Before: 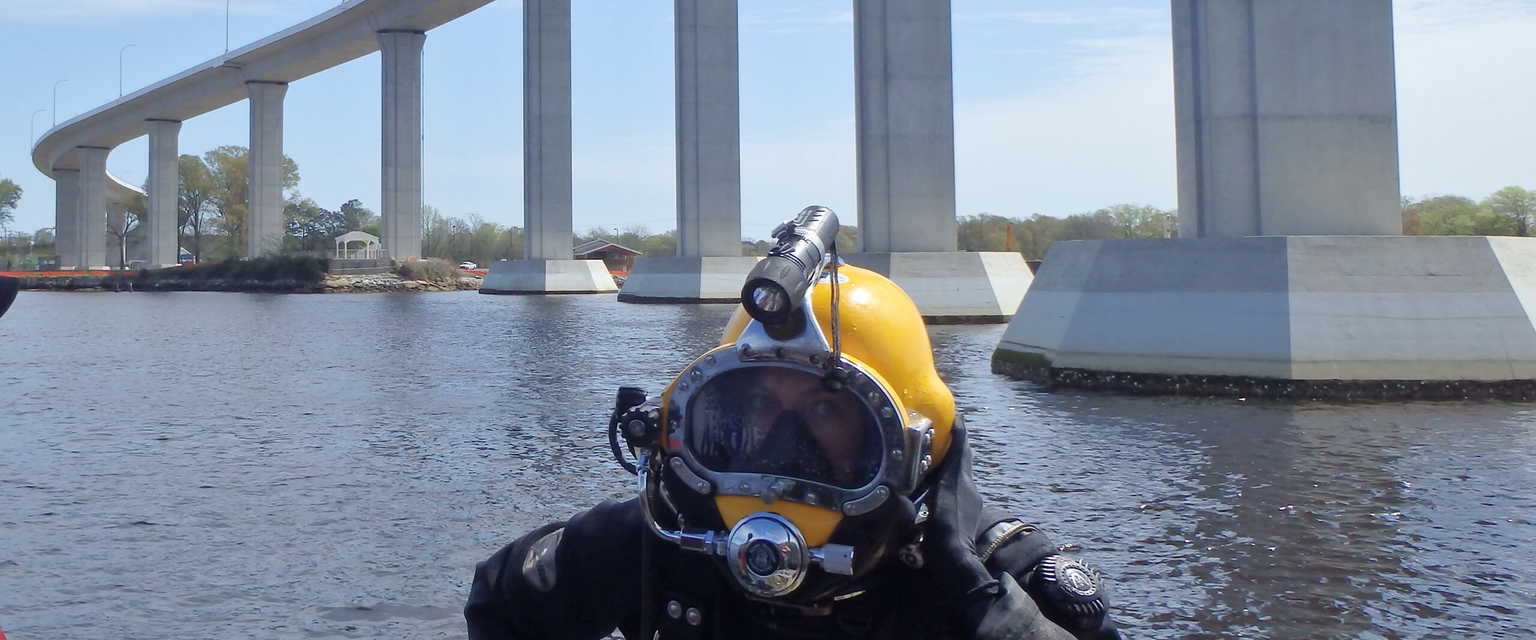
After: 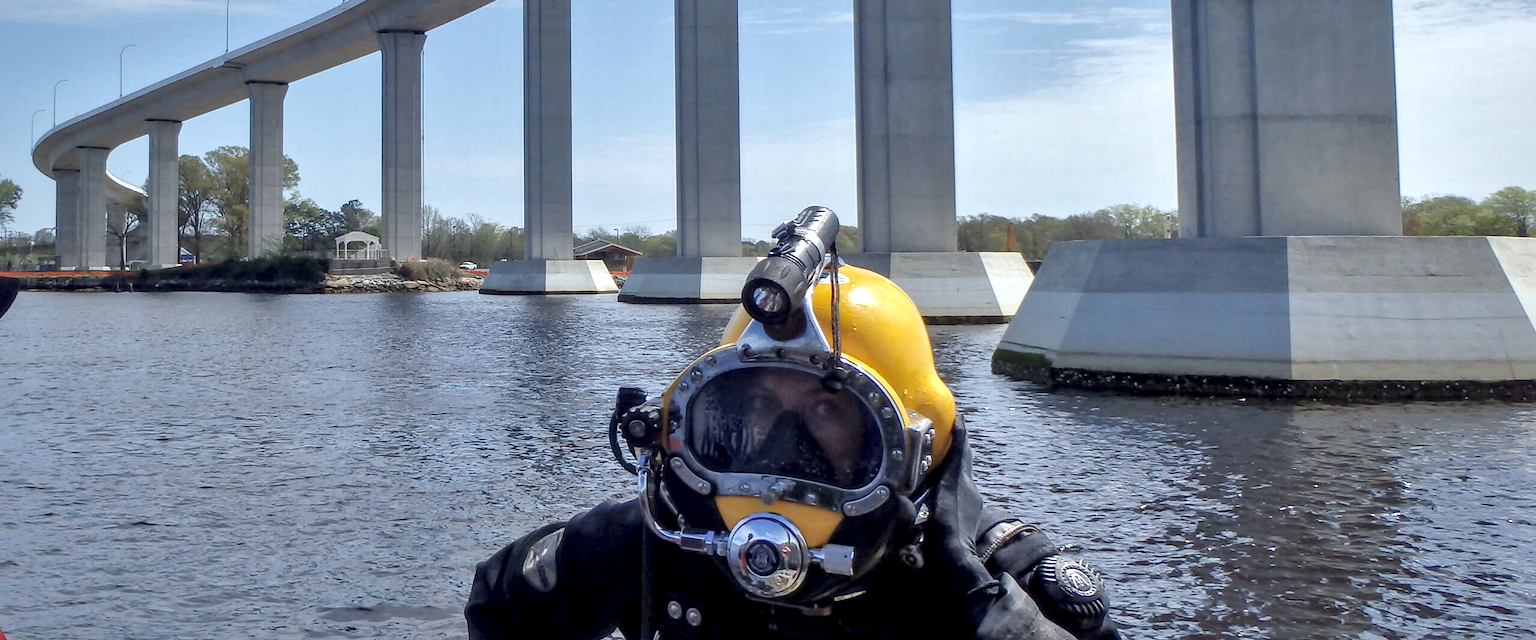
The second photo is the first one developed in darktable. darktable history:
local contrast: highlights 63%, shadows 54%, detail 168%, midtone range 0.513
shadows and highlights: shadows 40.21, highlights -59.99
